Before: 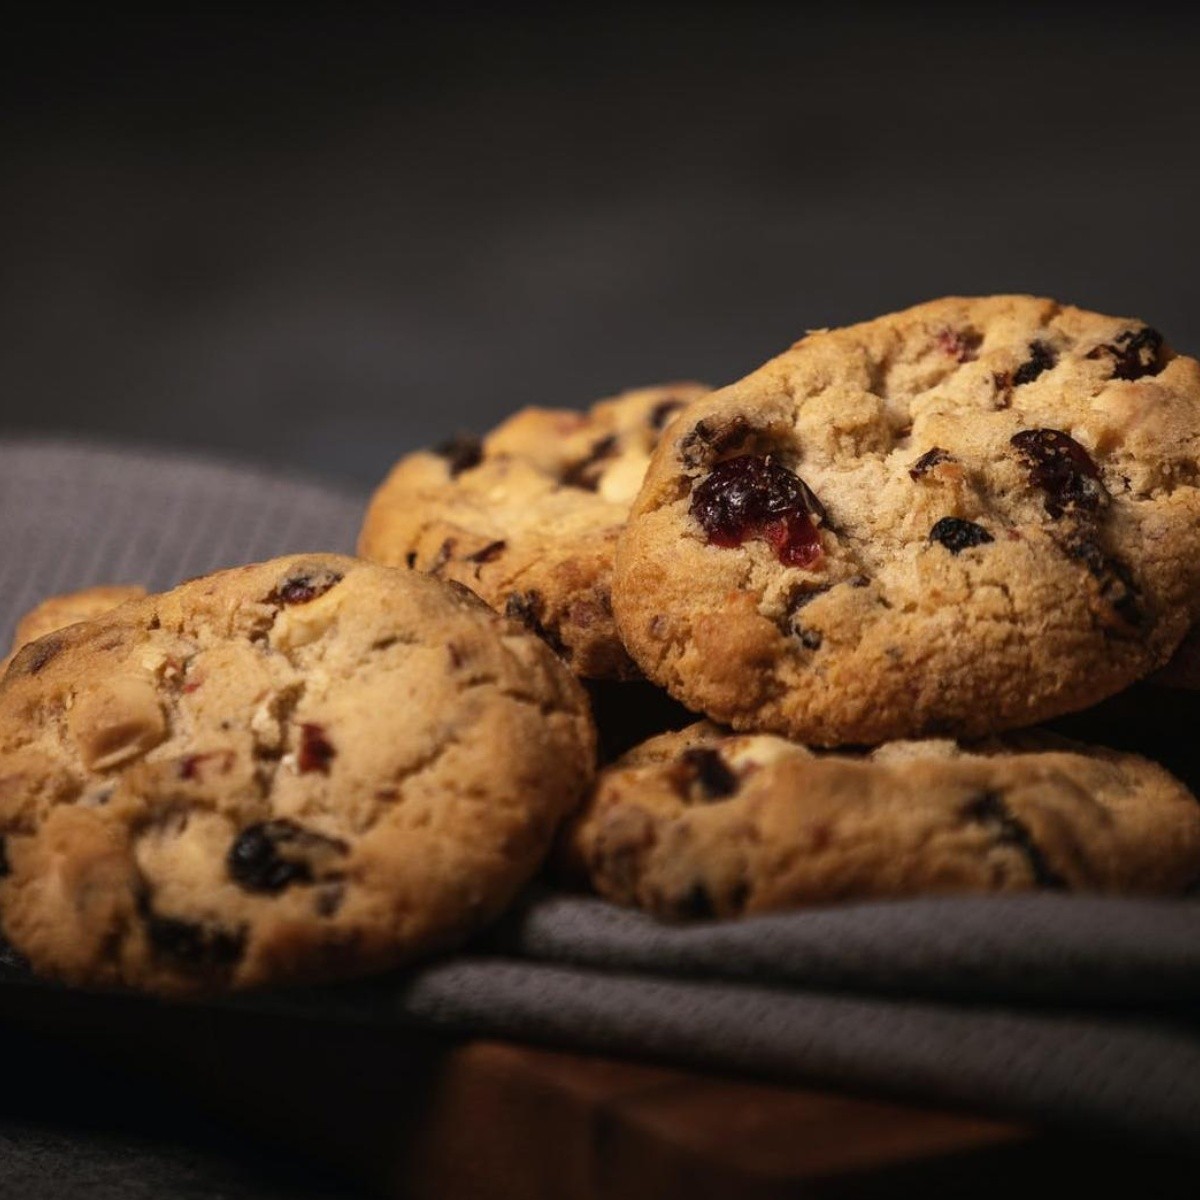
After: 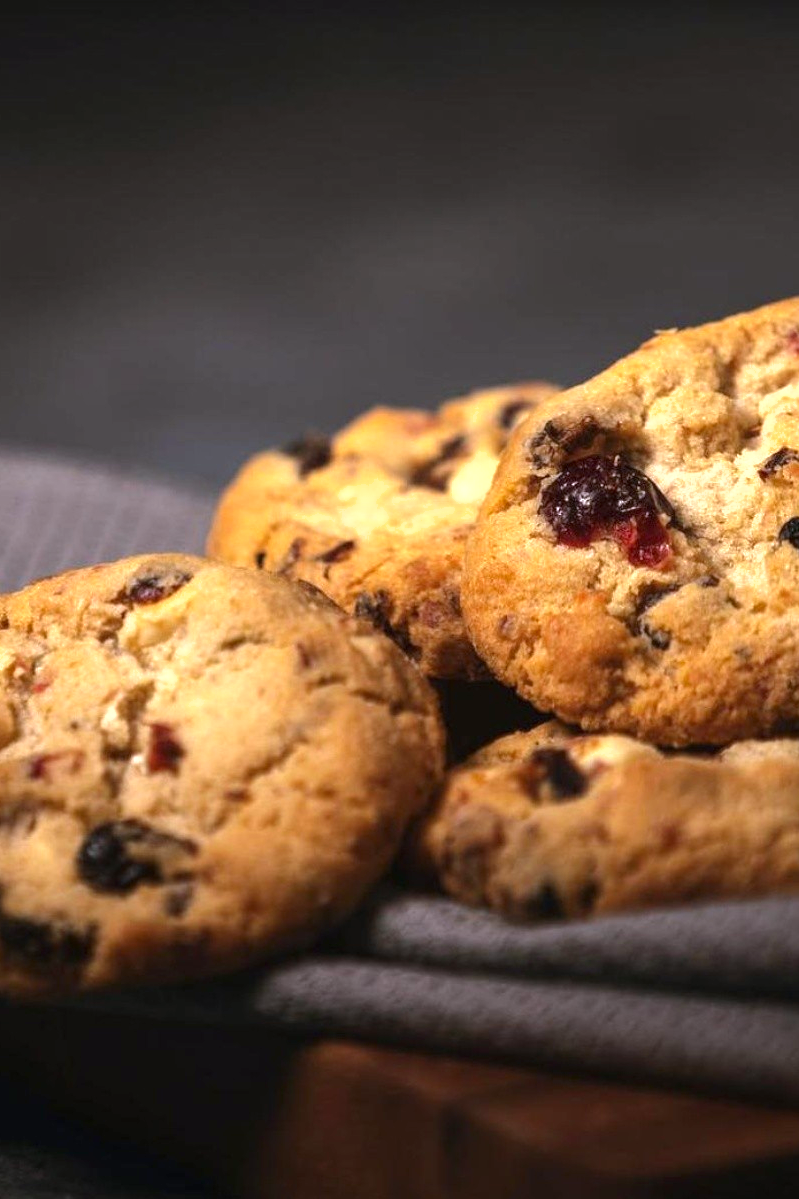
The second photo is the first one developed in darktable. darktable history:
white balance: red 0.984, blue 1.059
exposure: black level correction 0, exposure 0.953 EV, compensate exposure bias true, compensate highlight preservation false
shadows and highlights: shadows -20, white point adjustment -2, highlights -35
vibrance: on, module defaults
crop and rotate: left 12.648%, right 20.685%
